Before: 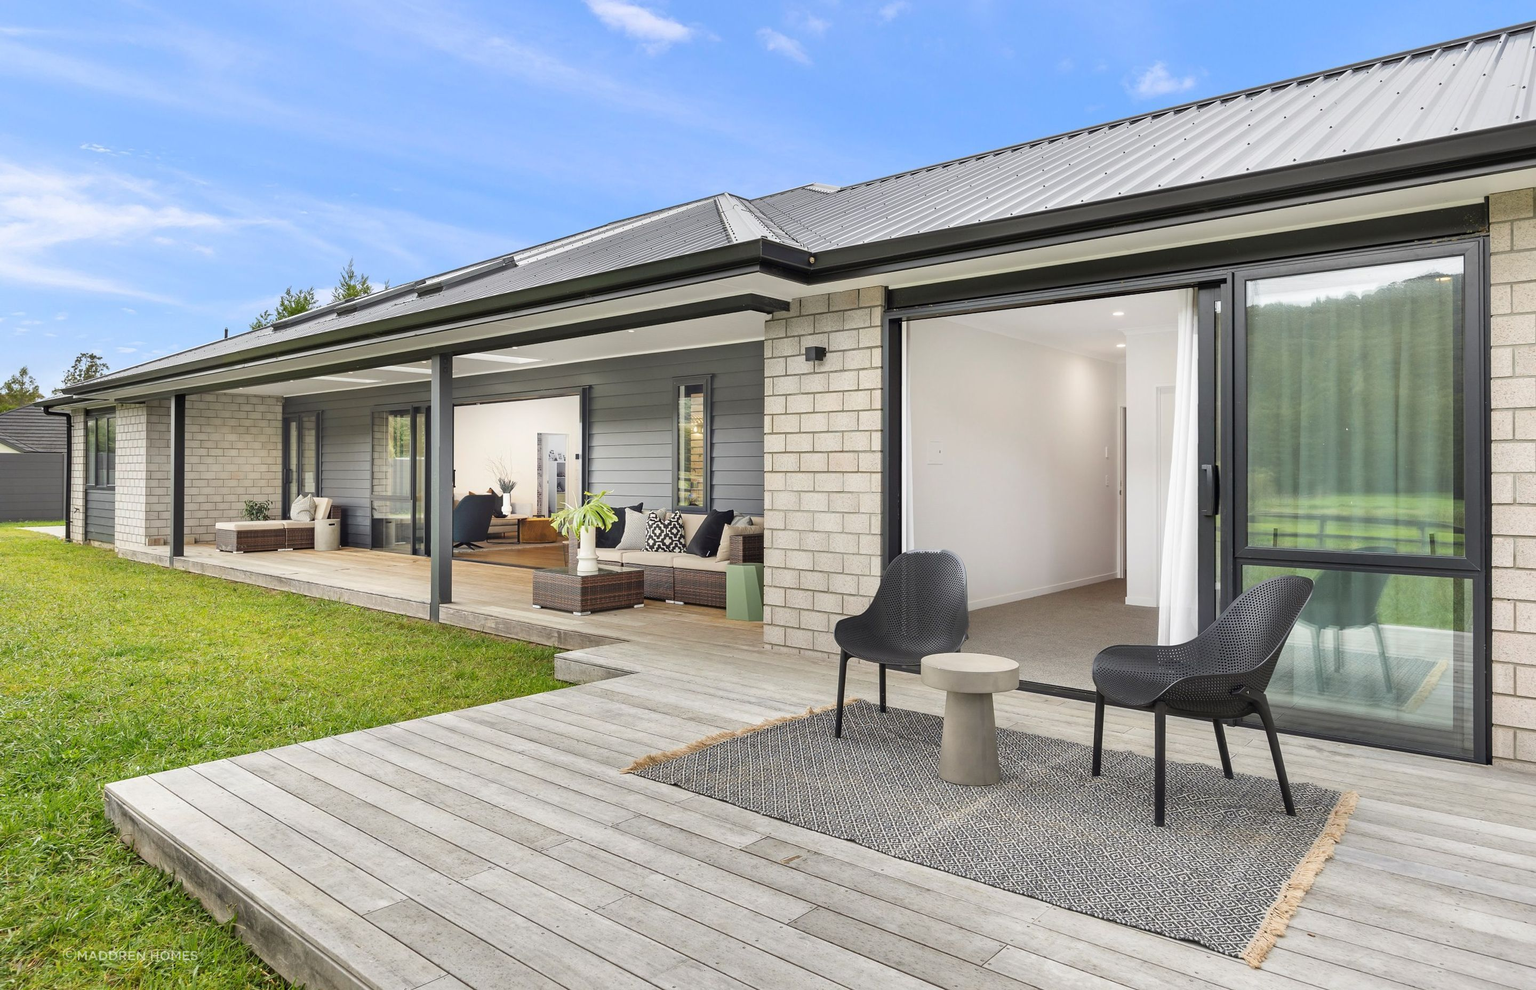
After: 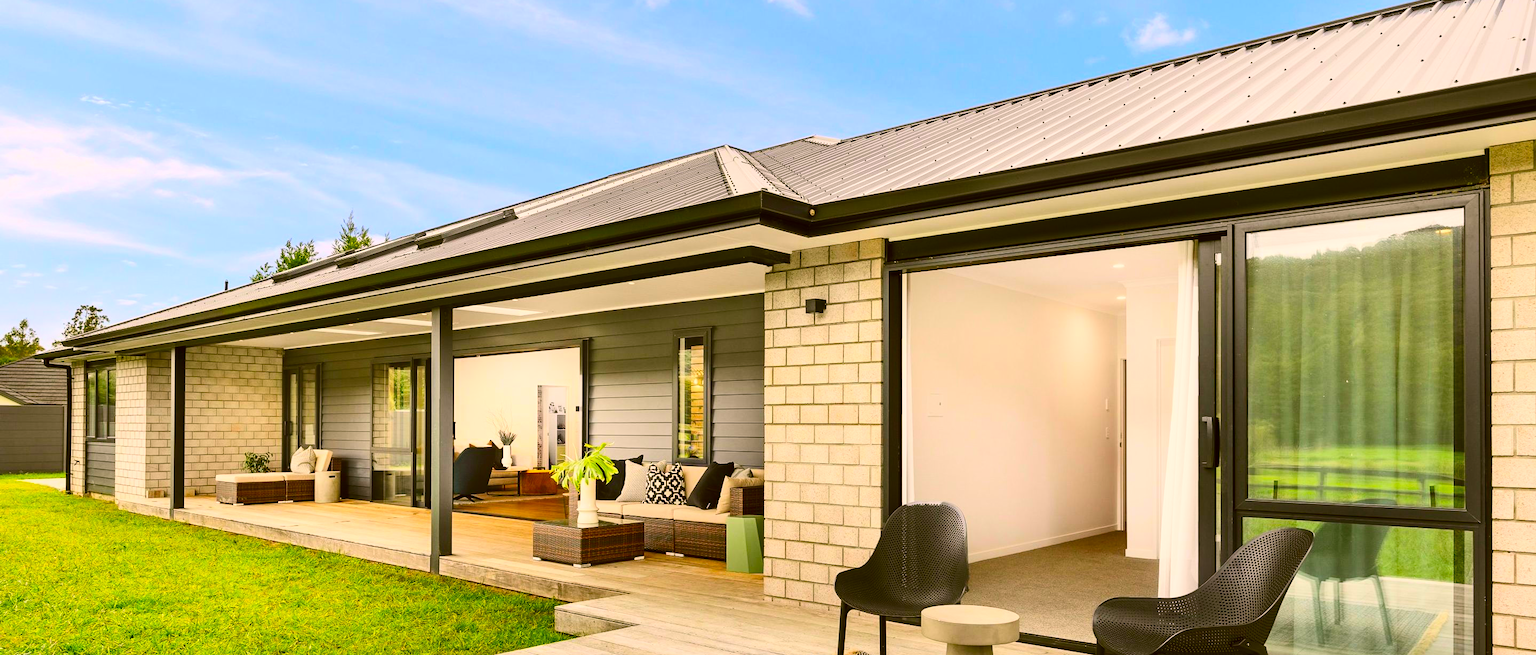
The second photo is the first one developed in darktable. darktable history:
contrast brightness saturation: contrast 0.268, brightness 0.02, saturation 0.851
crop and rotate: top 4.872%, bottom 28.906%
color correction: highlights a* 8.86, highlights b* 15.74, shadows a* -0.44, shadows b* 27.15
